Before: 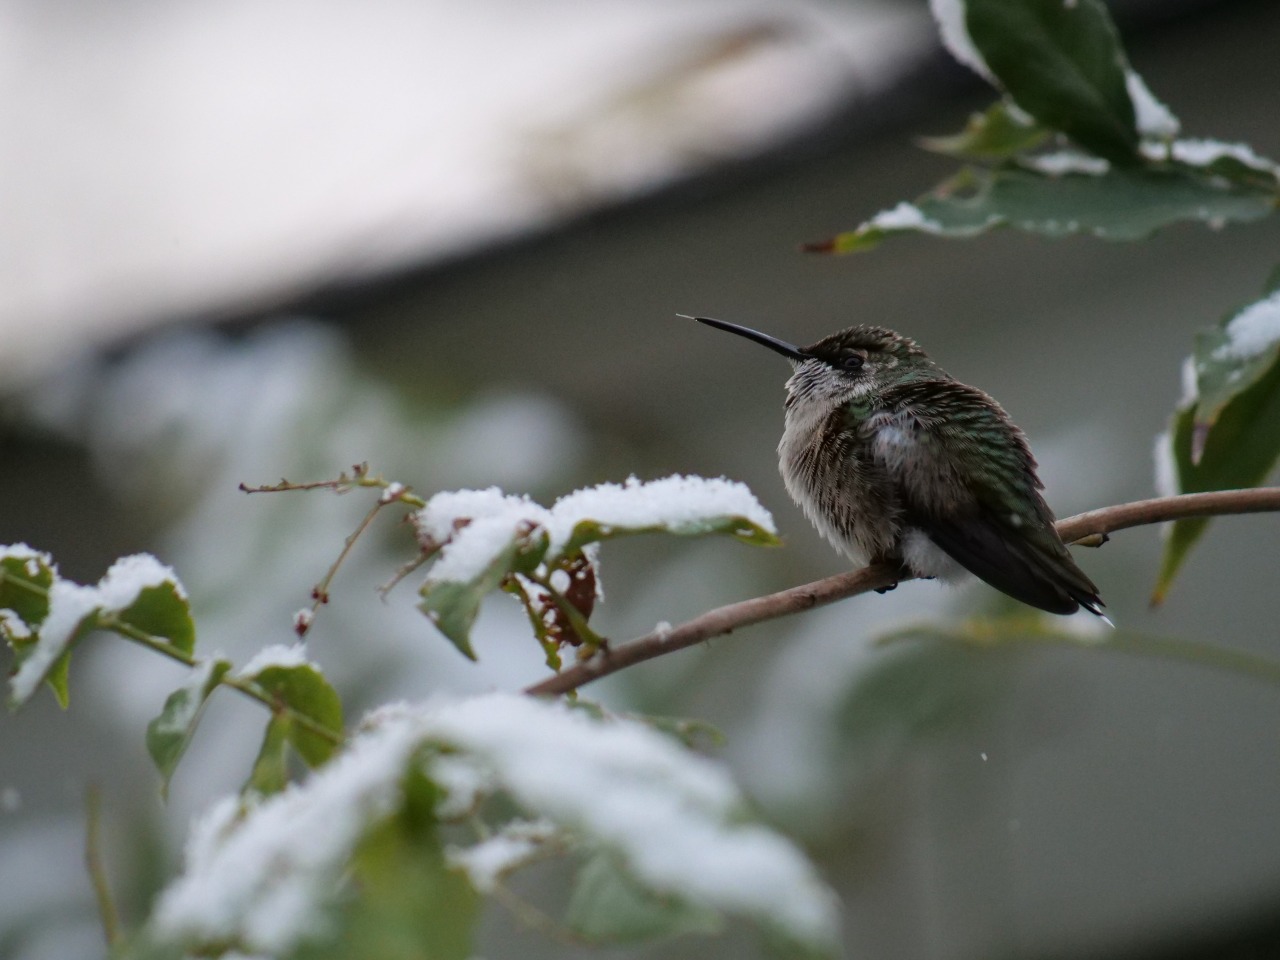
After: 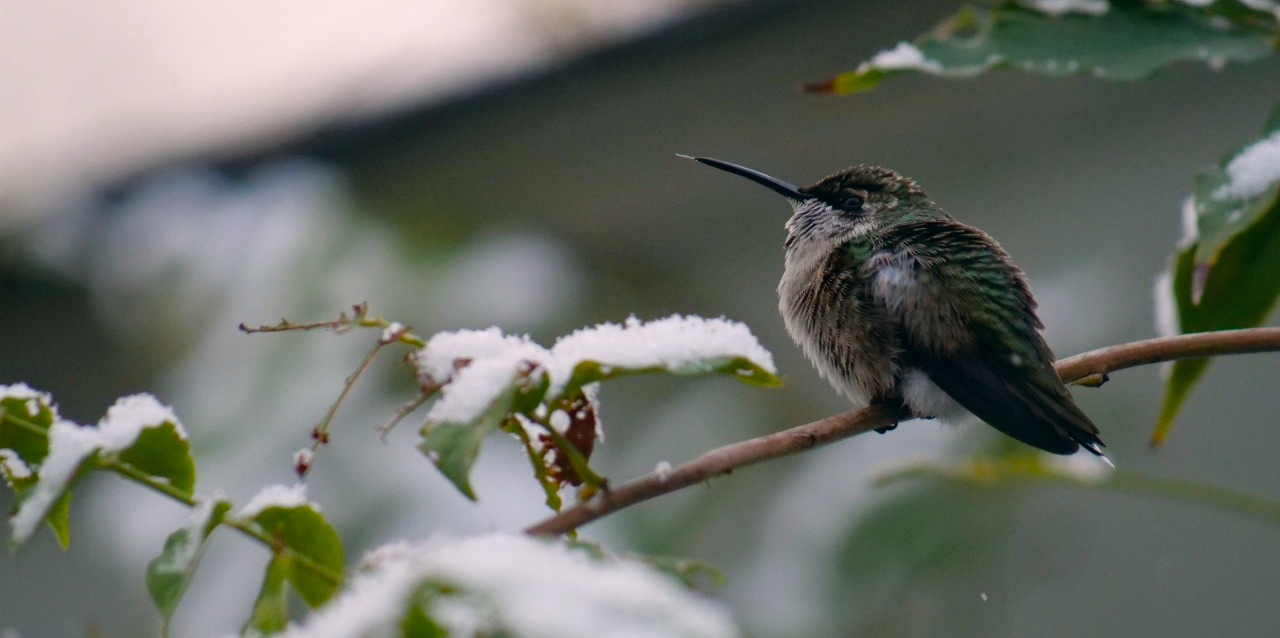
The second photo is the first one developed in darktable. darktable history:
crop: top 16.727%, bottom 16.727%
color balance rgb: perceptual saturation grading › global saturation 20%, perceptual saturation grading › highlights -25%, perceptual saturation grading › shadows 50%
color correction: highlights a* 5.38, highlights b* 5.3, shadows a* -4.26, shadows b* -5.11
